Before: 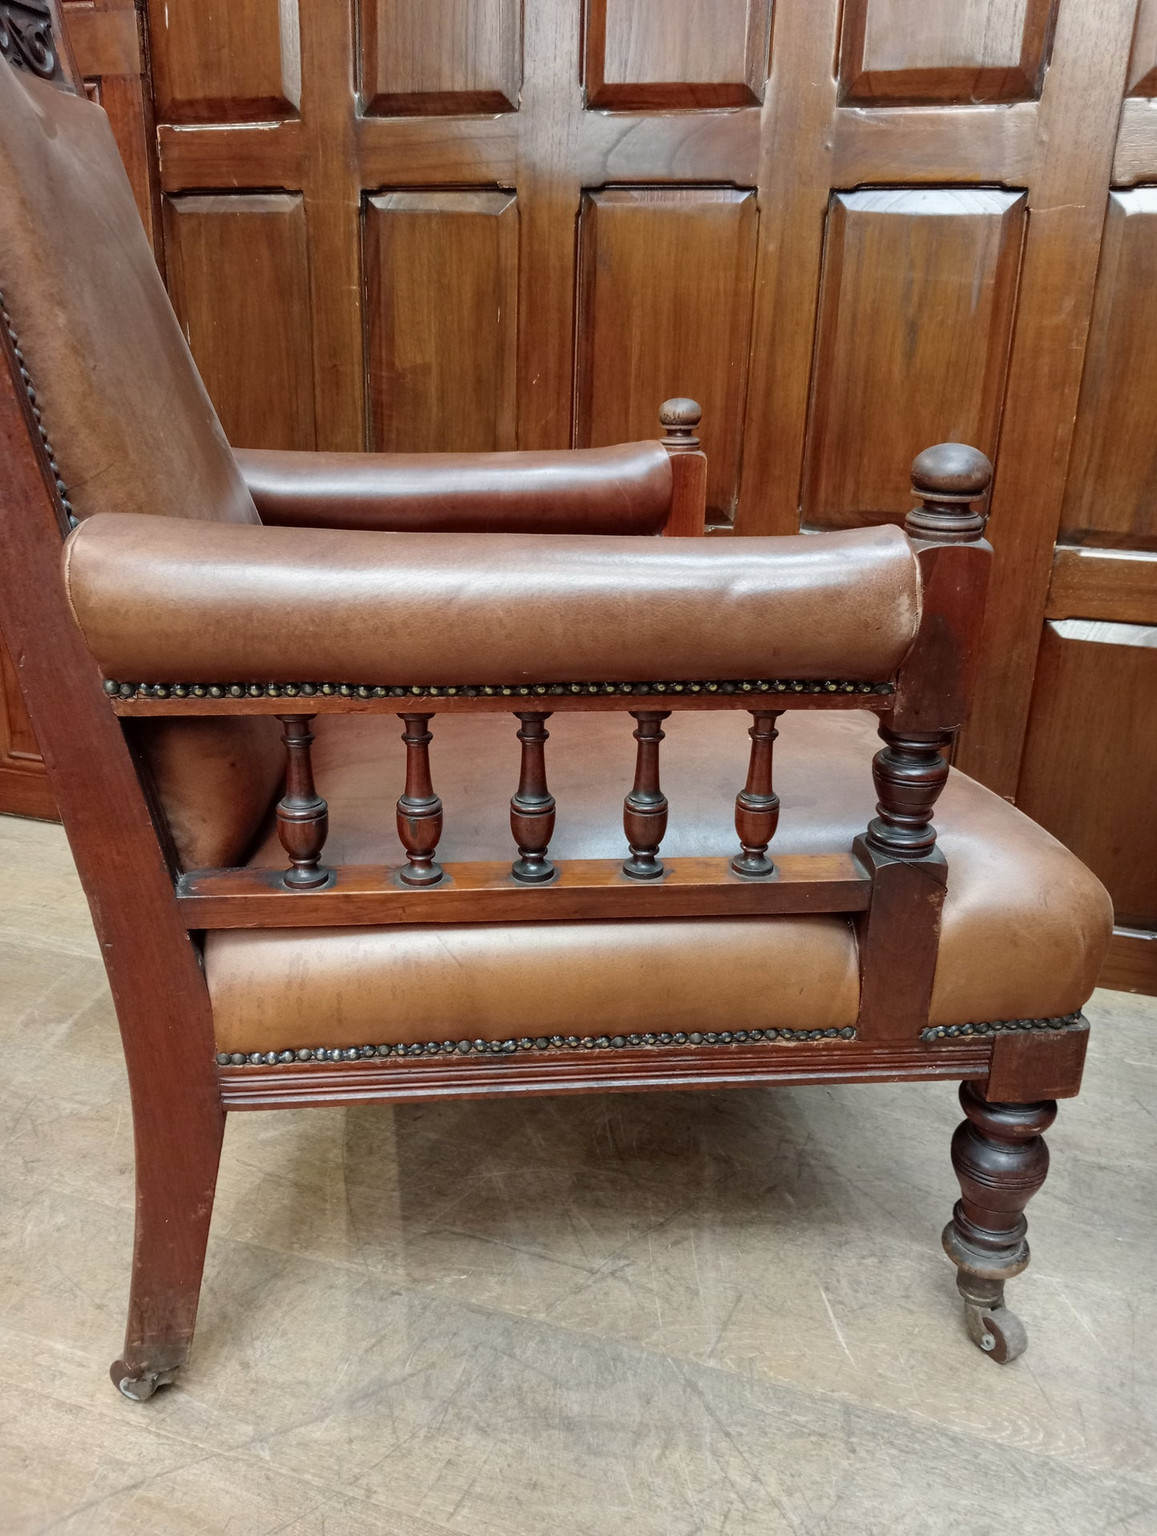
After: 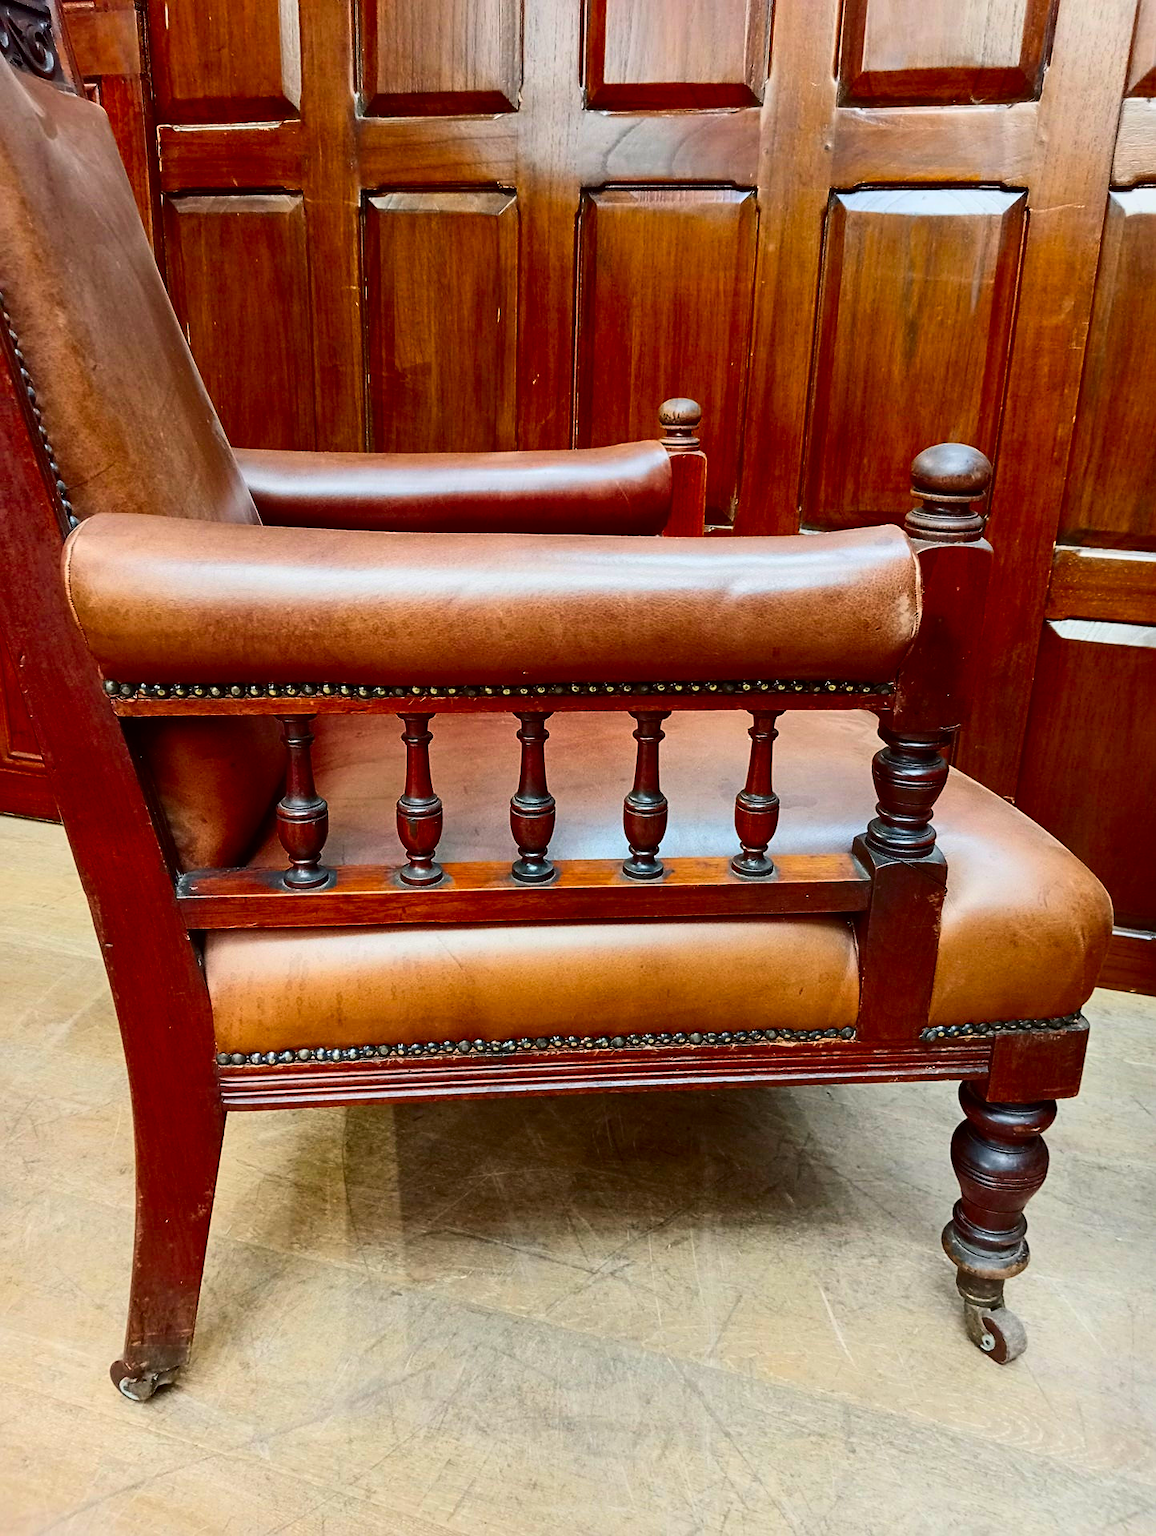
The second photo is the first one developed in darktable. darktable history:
tone equalizer: -8 EV -0.001 EV, -7 EV 0.003 EV, -6 EV -0.011 EV, -5 EV 0.018 EV, -4 EV -0.023 EV, -3 EV 0.037 EV, -2 EV -0.091 EV, -1 EV -0.291 EV, +0 EV -0.585 EV, edges refinement/feathering 500, mask exposure compensation -1.57 EV, preserve details no
contrast brightness saturation: contrast 0.269, brightness 0.011, saturation 0.855
sharpen: on, module defaults
